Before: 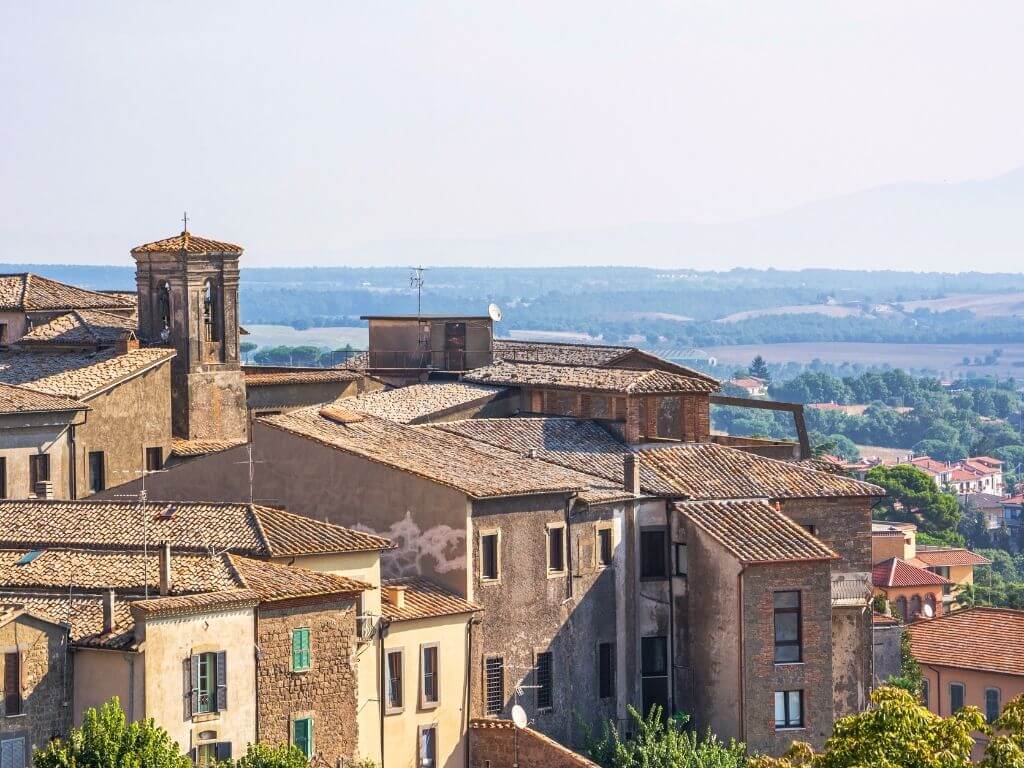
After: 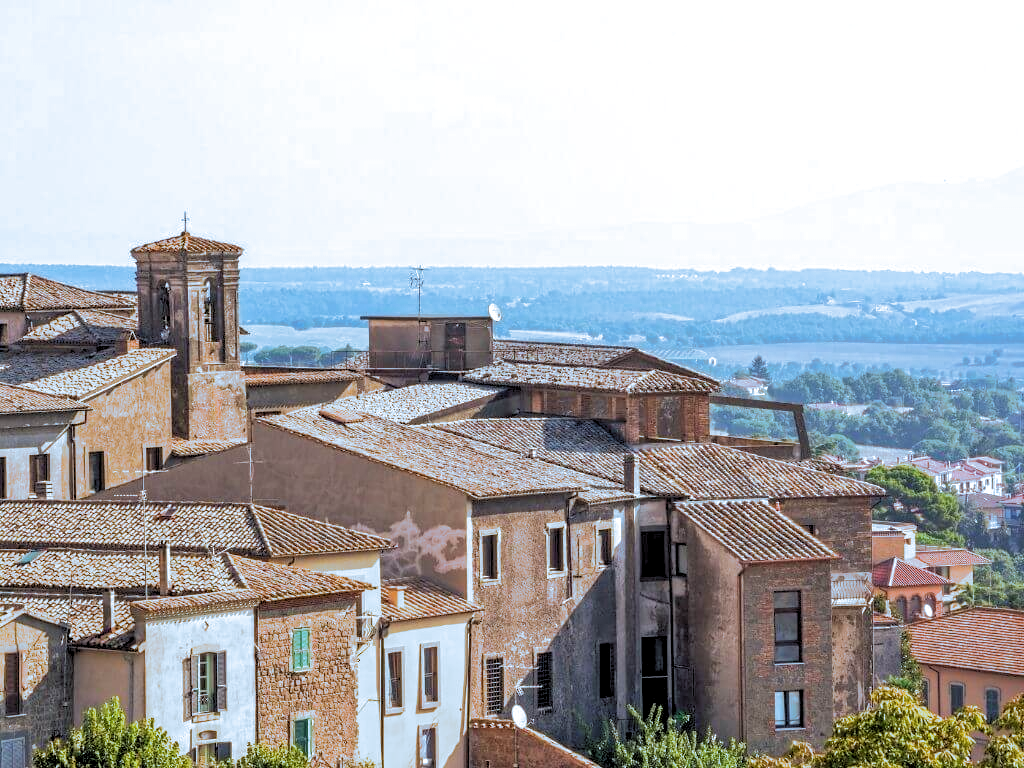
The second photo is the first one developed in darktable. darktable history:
split-toning: shadows › hue 351.18°, shadows › saturation 0.86, highlights › hue 218.82°, highlights › saturation 0.73, balance -19.167
rgb levels: levels [[0.013, 0.434, 0.89], [0, 0.5, 1], [0, 0.5, 1]]
